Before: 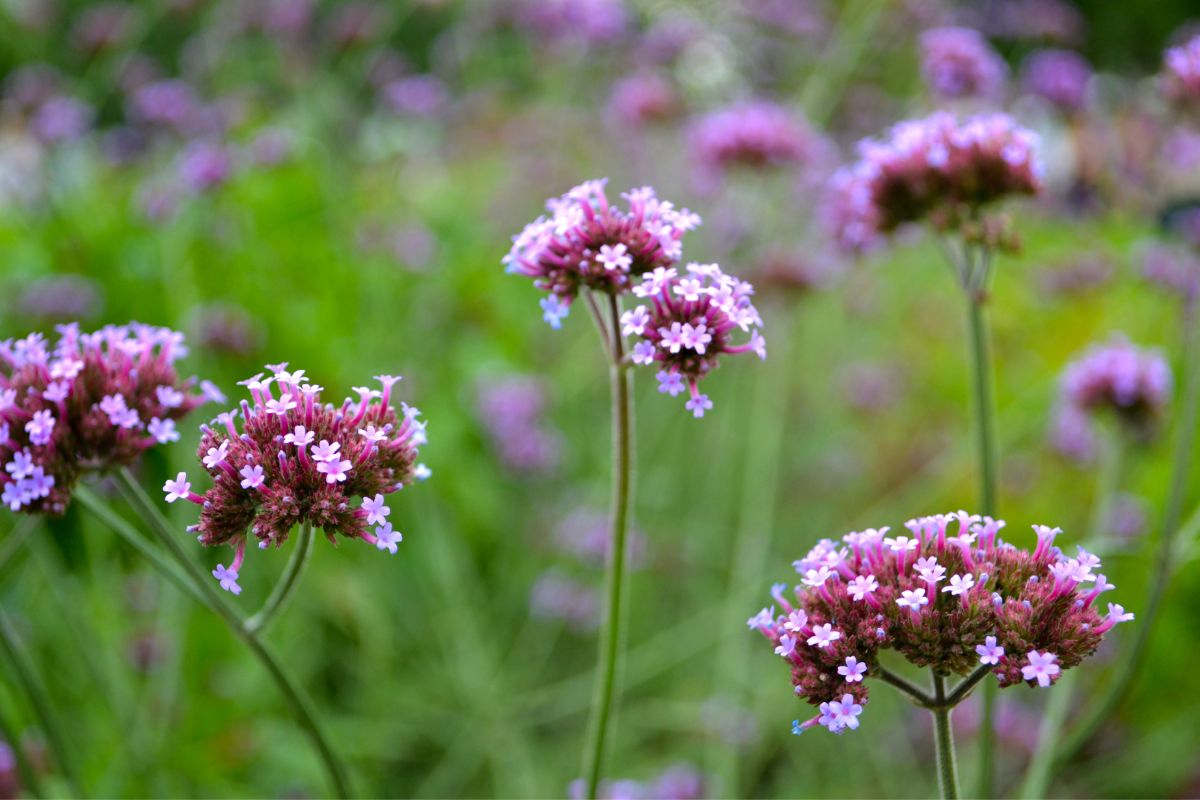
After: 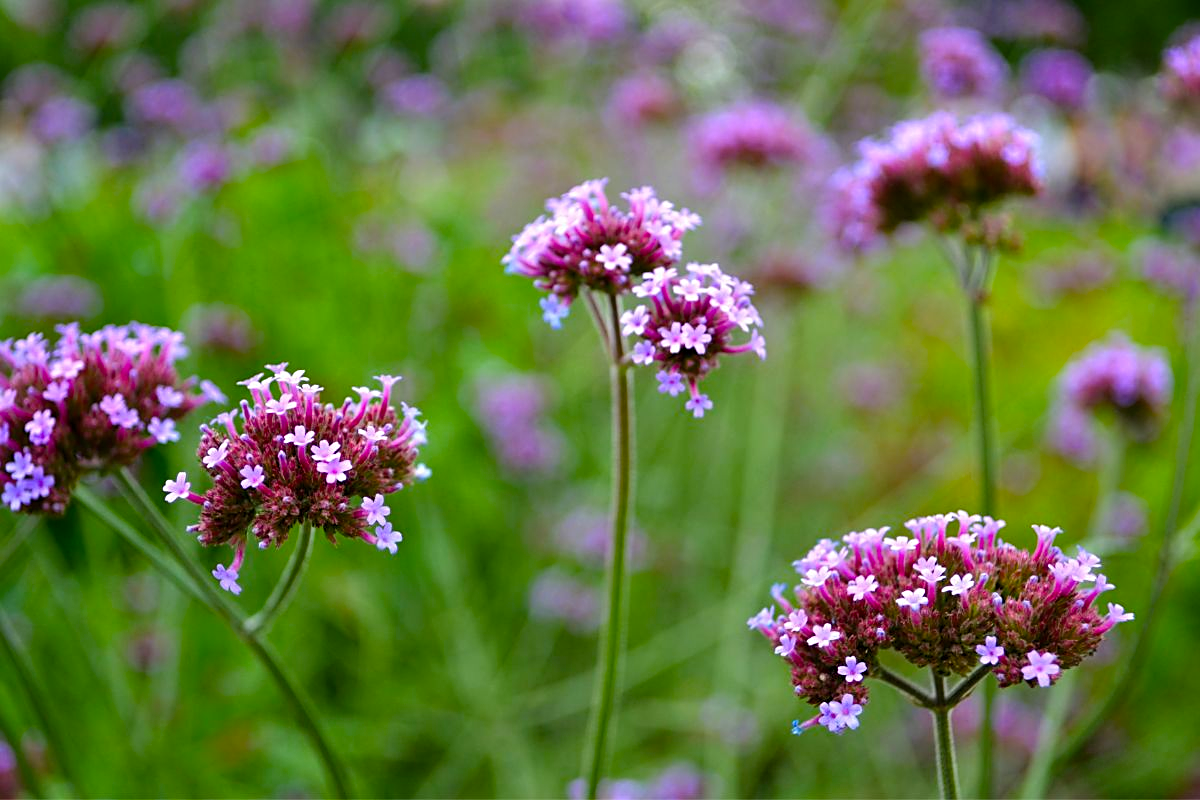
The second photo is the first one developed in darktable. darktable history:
tone equalizer: on, module defaults
sharpen: on, module defaults
color balance rgb: linear chroma grading › shadows -8%, linear chroma grading › global chroma 10%, perceptual saturation grading › global saturation 2%, perceptual saturation grading › highlights -2%, perceptual saturation grading › mid-tones 4%, perceptual saturation grading › shadows 8%, perceptual brilliance grading › global brilliance 2%, perceptual brilliance grading › highlights -4%, global vibrance 16%, saturation formula JzAzBz (2021)
